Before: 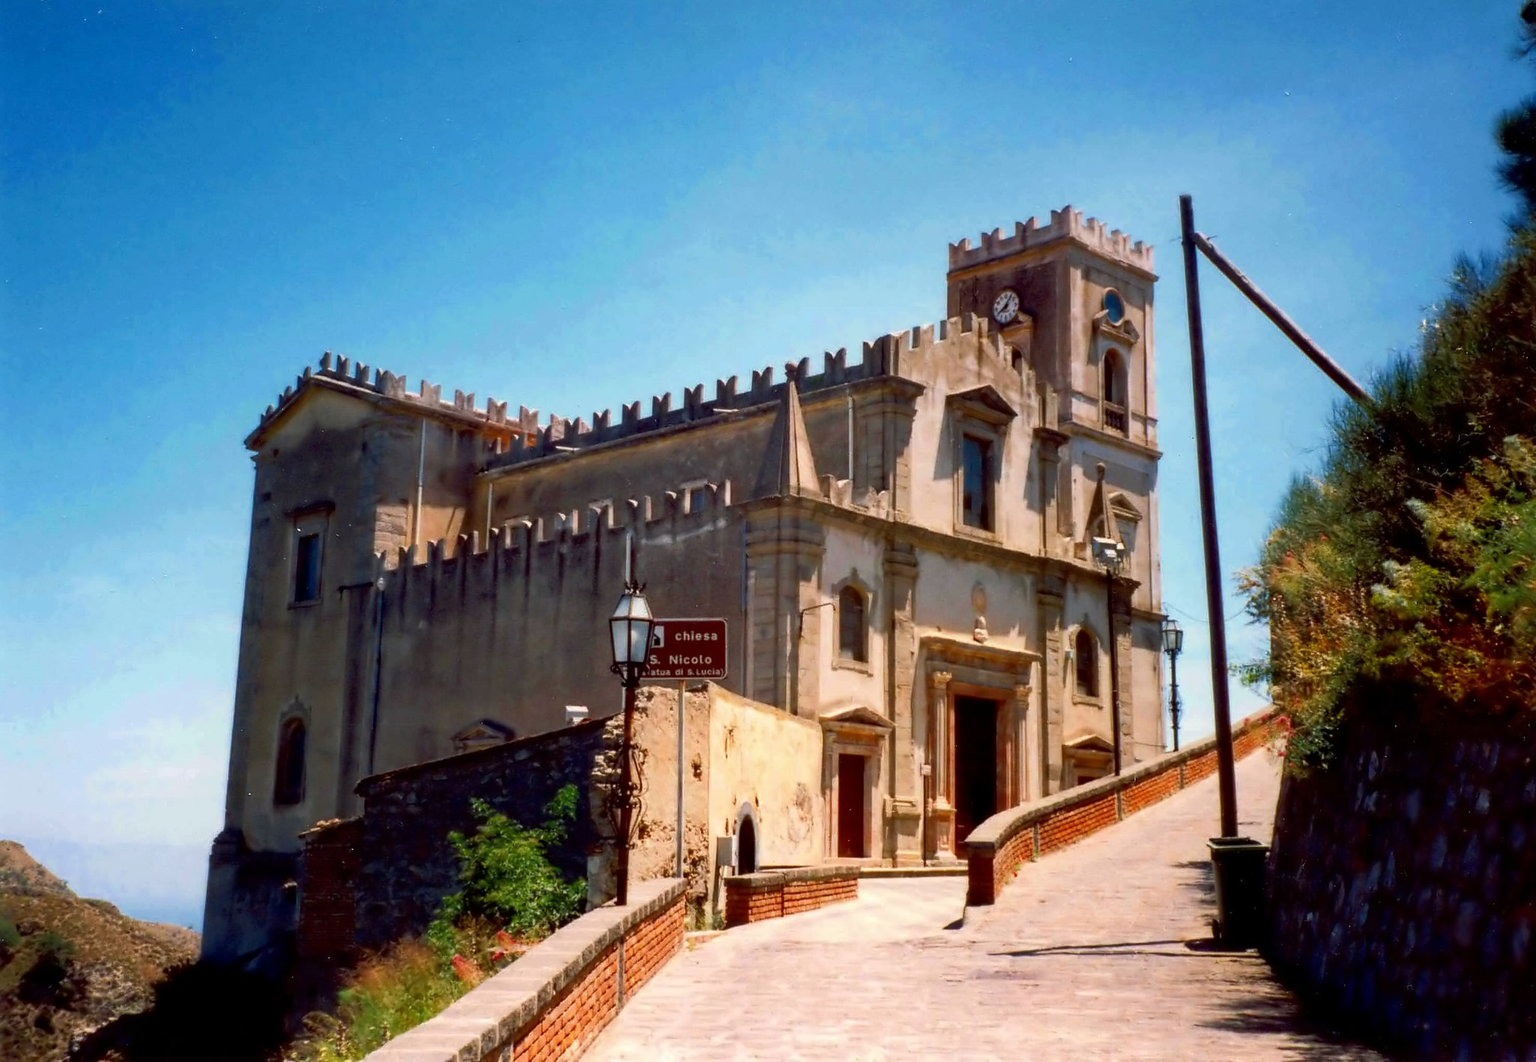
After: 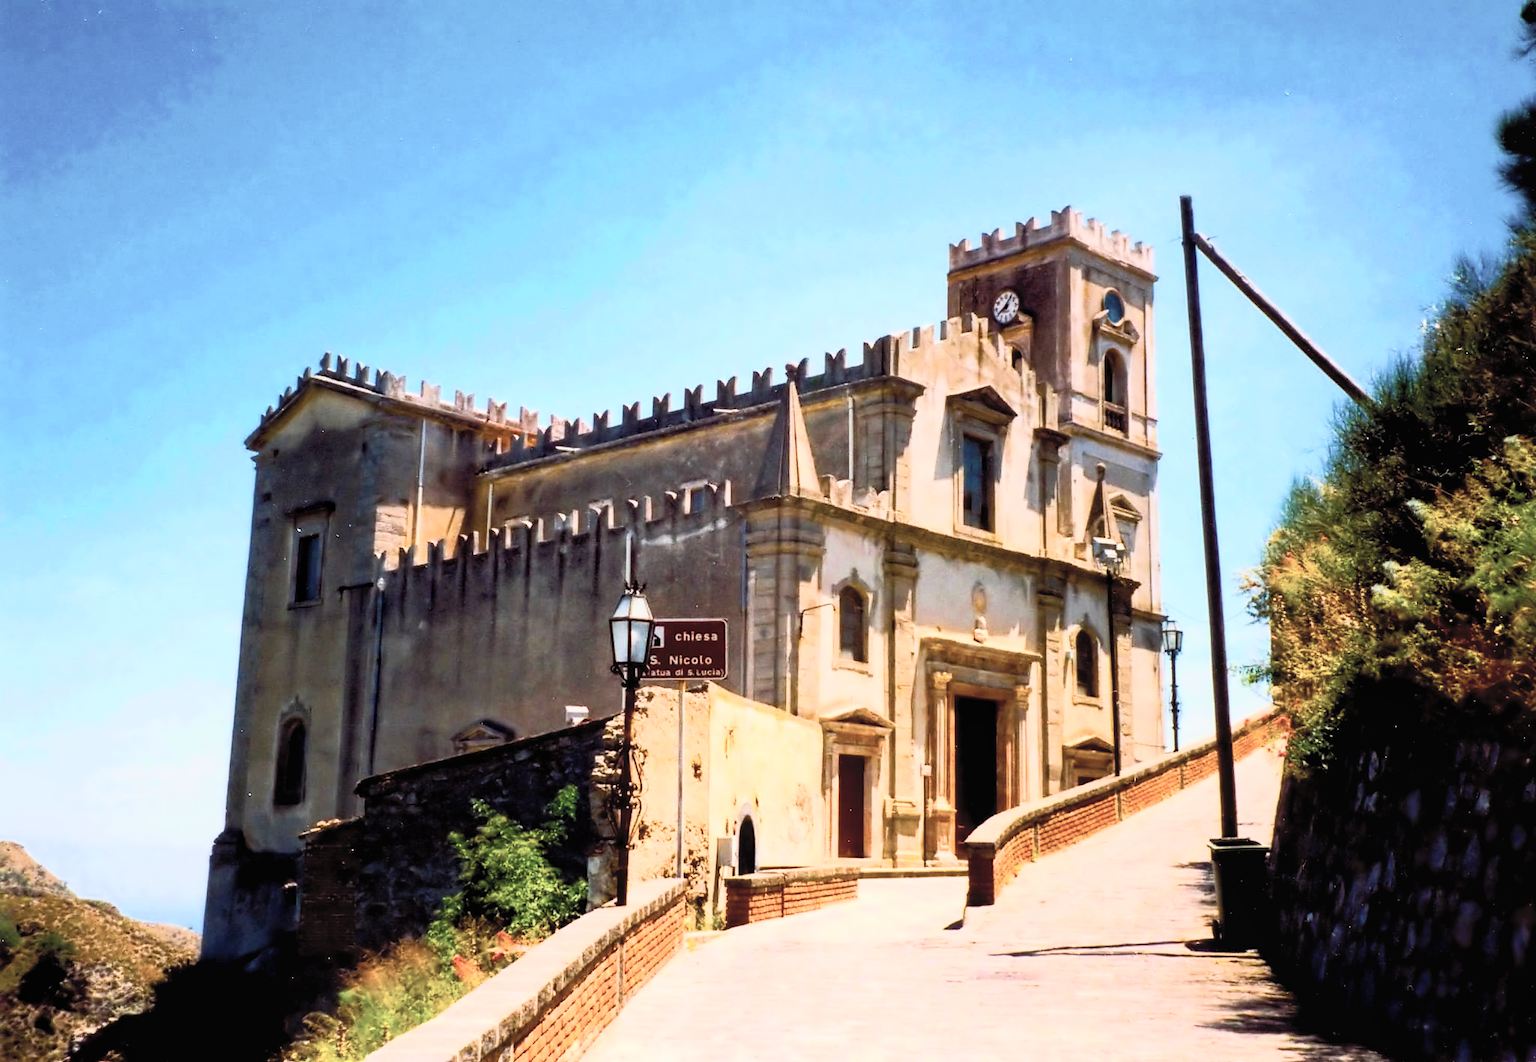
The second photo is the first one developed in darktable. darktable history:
color balance rgb: linear chroma grading › global chroma 15.368%, perceptual saturation grading › global saturation 19.713%, perceptual brilliance grading › global brilliance 2.765%, perceptual brilliance grading › highlights -2.332%, perceptual brilliance grading › shadows 3.123%, global vibrance 25.074%
filmic rgb: black relative exposure -6.12 EV, white relative exposure 6.96 EV, hardness 2.28, contrast in shadows safe
contrast brightness saturation: contrast 0.441, brightness 0.564, saturation -0.203
local contrast: highlights 103%, shadows 99%, detail 120%, midtone range 0.2
